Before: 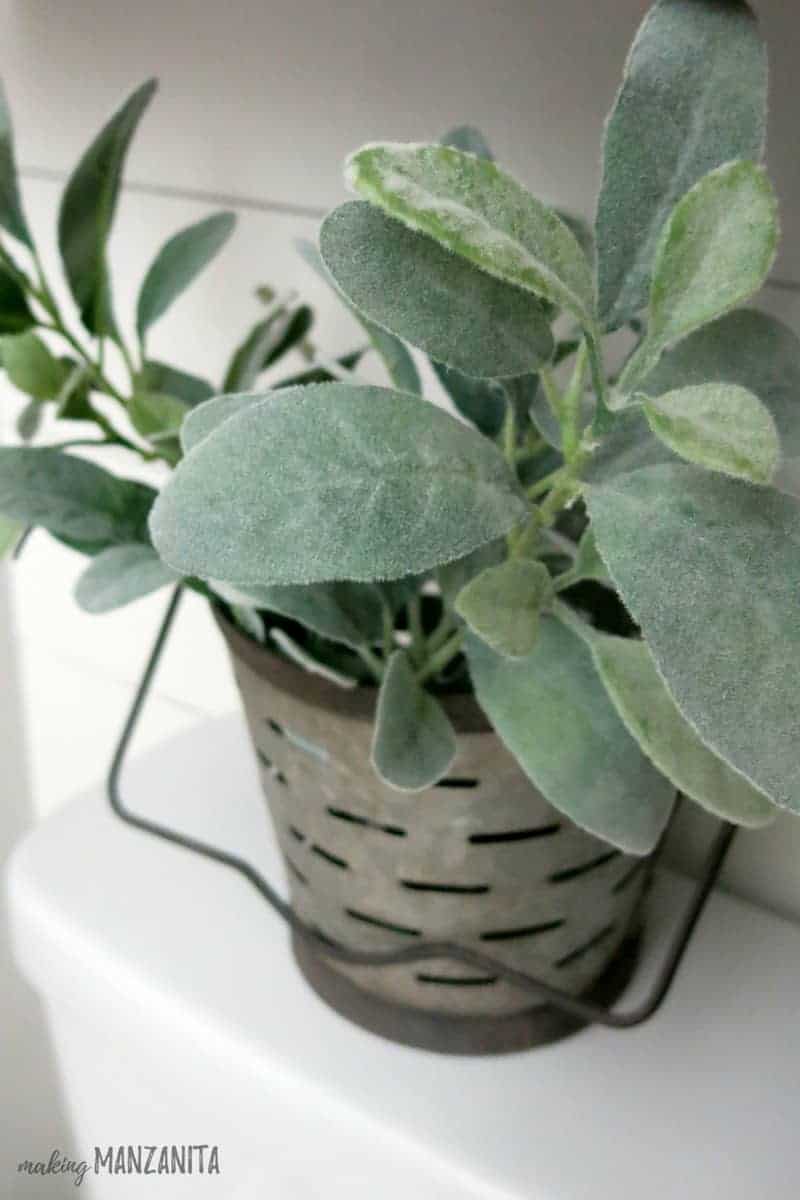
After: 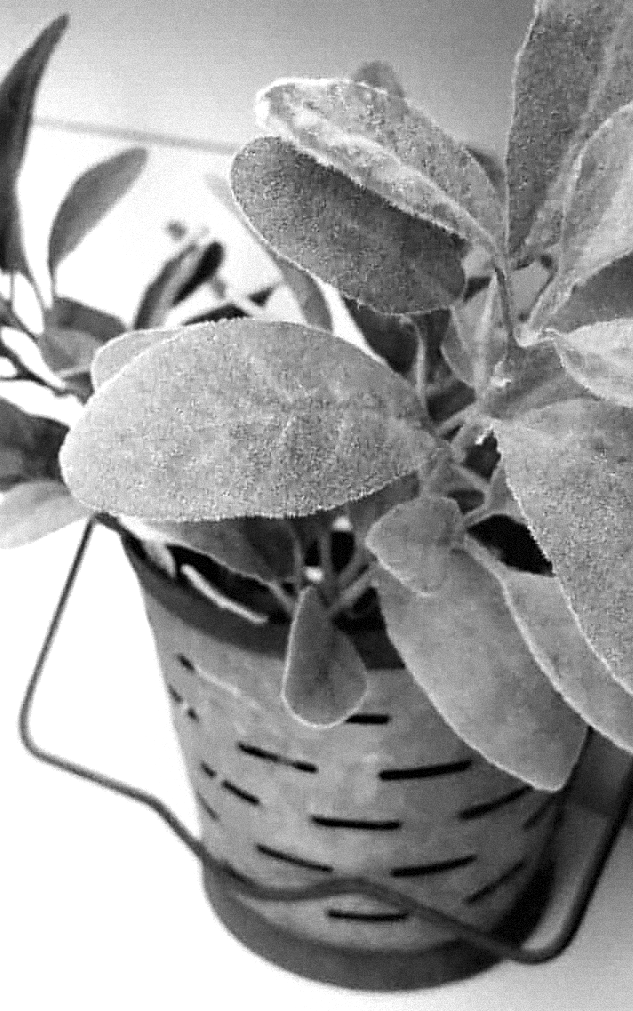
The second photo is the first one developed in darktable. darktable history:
tone equalizer: -8 EV -0.75 EV, -7 EV -0.7 EV, -6 EV -0.6 EV, -5 EV -0.4 EV, -3 EV 0.4 EV, -2 EV 0.6 EV, -1 EV 0.7 EV, +0 EV 0.75 EV, edges refinement/feathering 500, mask exposure compensation -1.57 EV, preserve details no
crop: left 11.225%, top 5.381%, right 9.565%, bottom 10.314%
monochrome: on, module defaults
grain: mid-tones bias 0%
sharpen: on, module defaults
